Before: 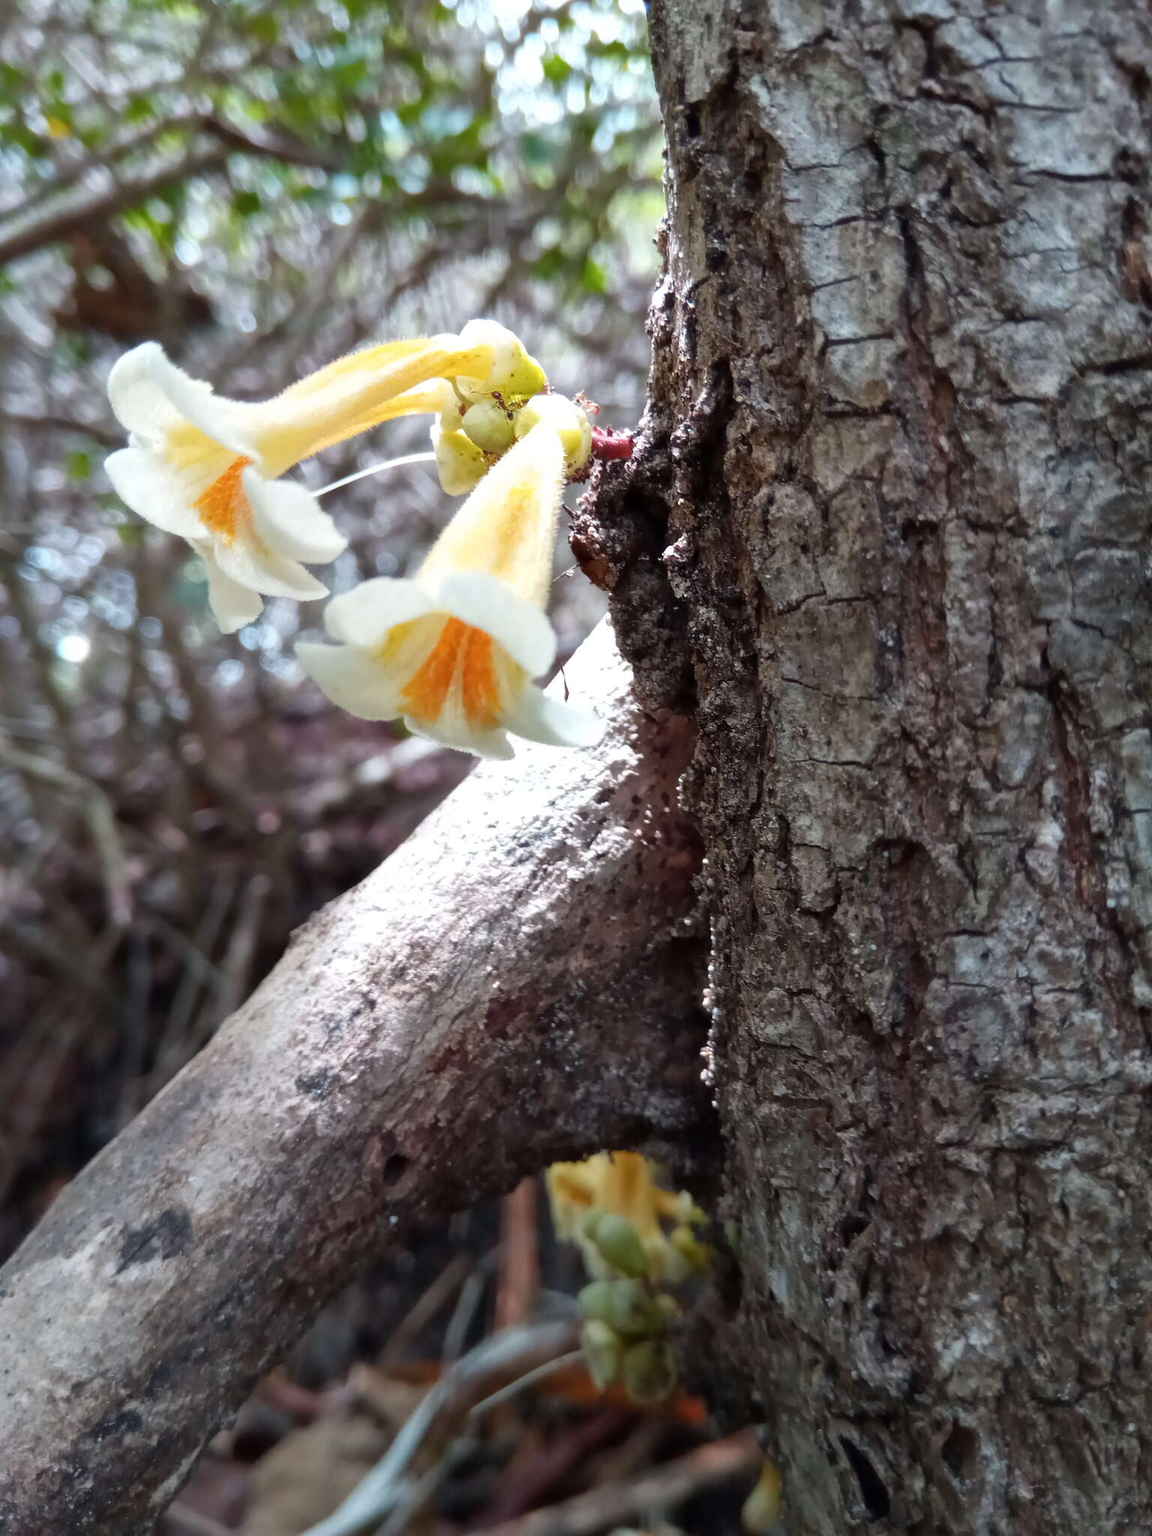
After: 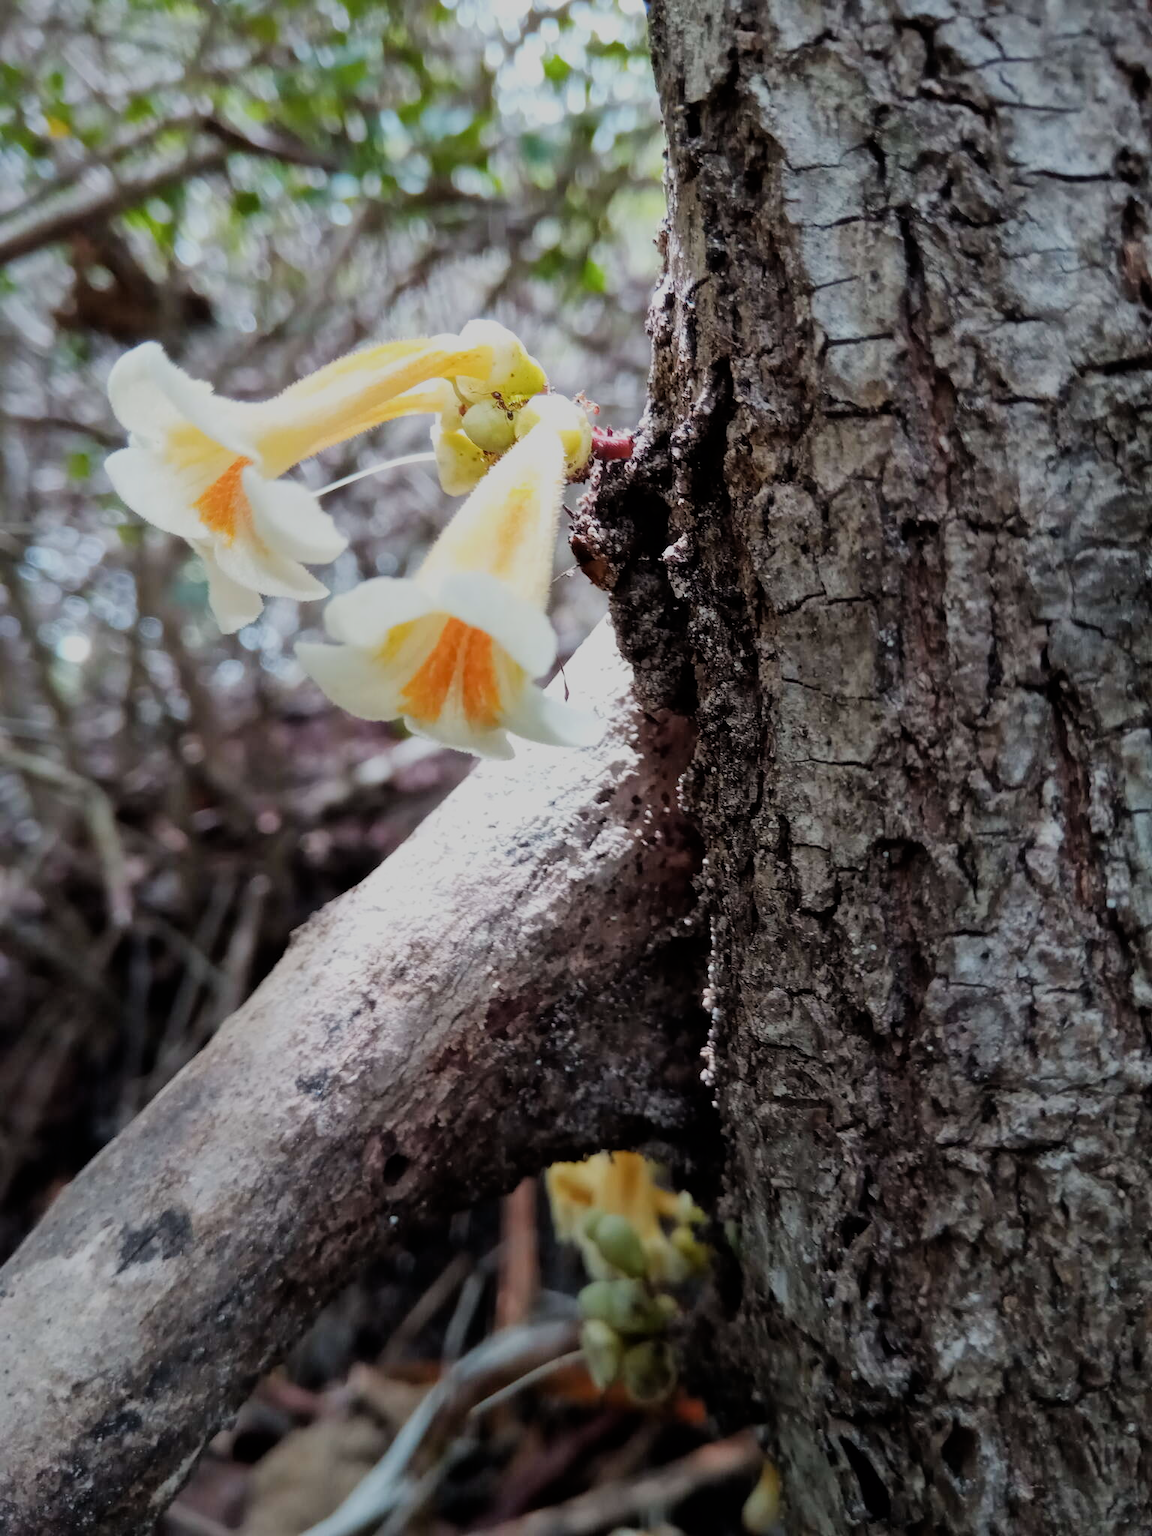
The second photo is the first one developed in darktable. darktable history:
filmic rgb: black relative exposure -6.85 EV, white relative exposure 5.92 EV, threshold 6 EV, hardness 2.7, enable highlight reconstruction true
vignetting: fall-off start 99.78%, brightness -0.369, saturation 0.018
